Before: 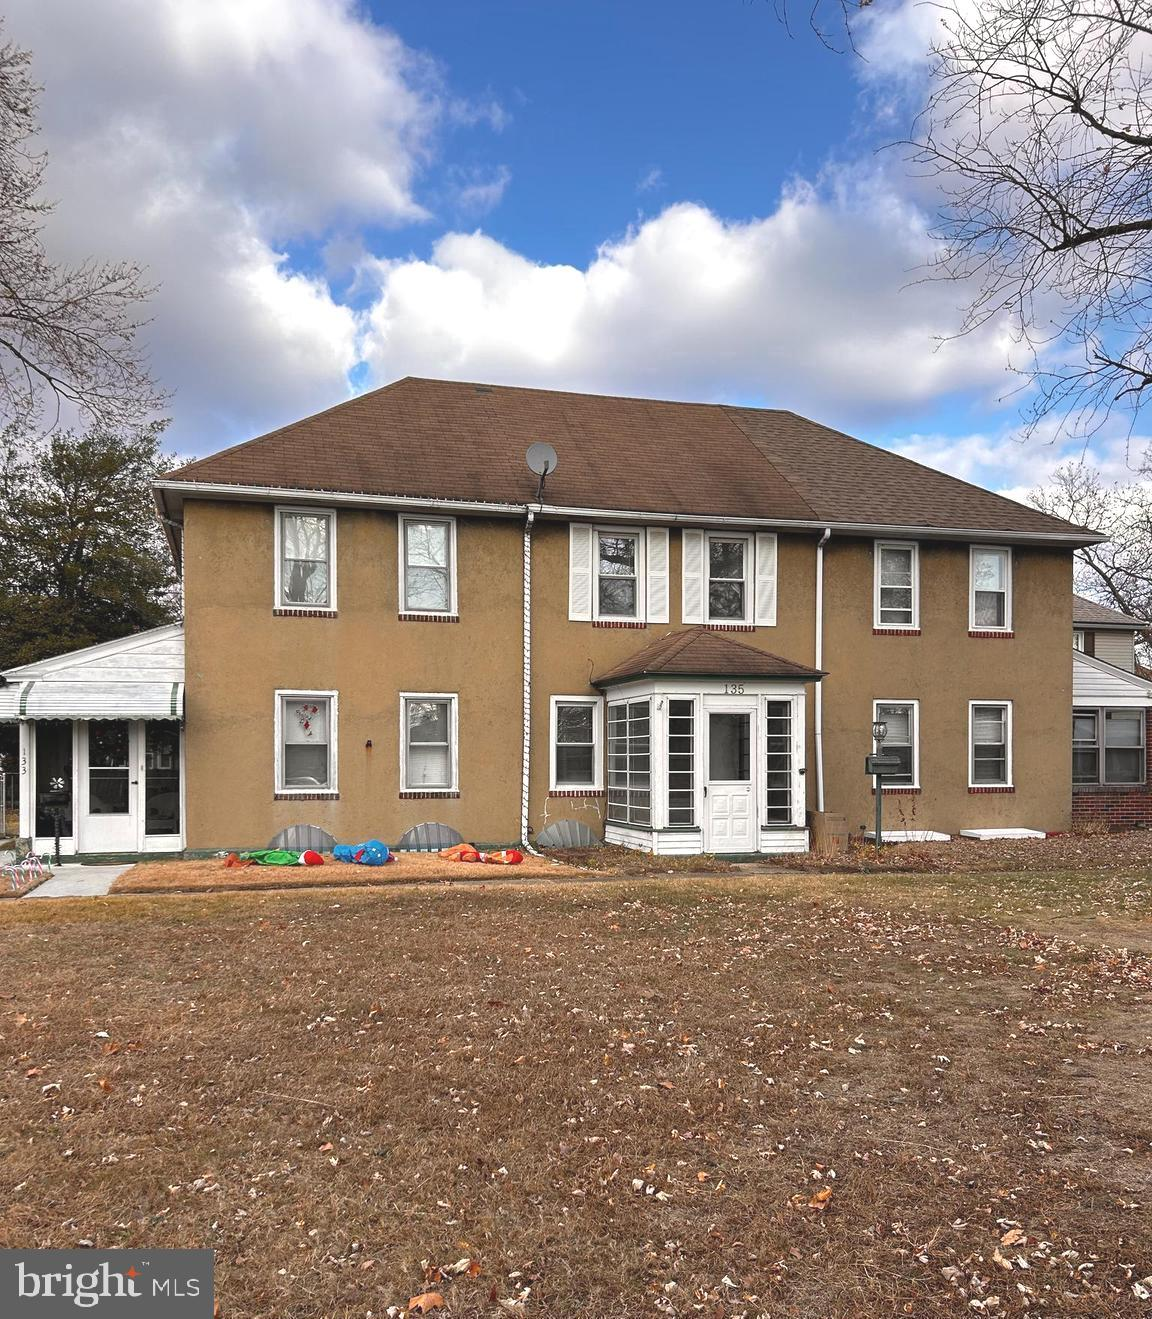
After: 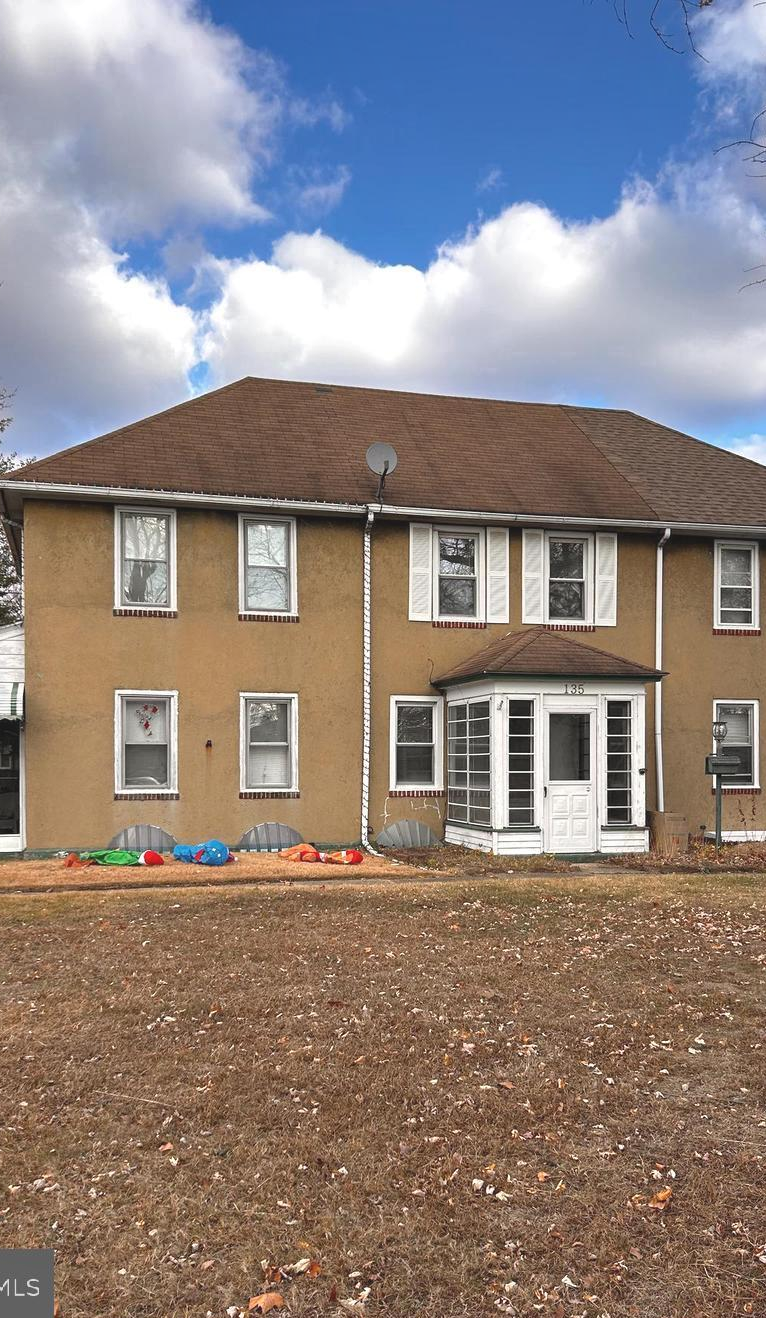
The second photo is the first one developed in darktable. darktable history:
shadows and highlights: radius 262.46, soften with gaussian
tone equalizer: smoothing diameter 2.01%, edges refinement/feathering 23.46, mask exposure compensation -1.57 EV, filter diffusion 5
crop and rotate: left 13.896%, right 19.588%
